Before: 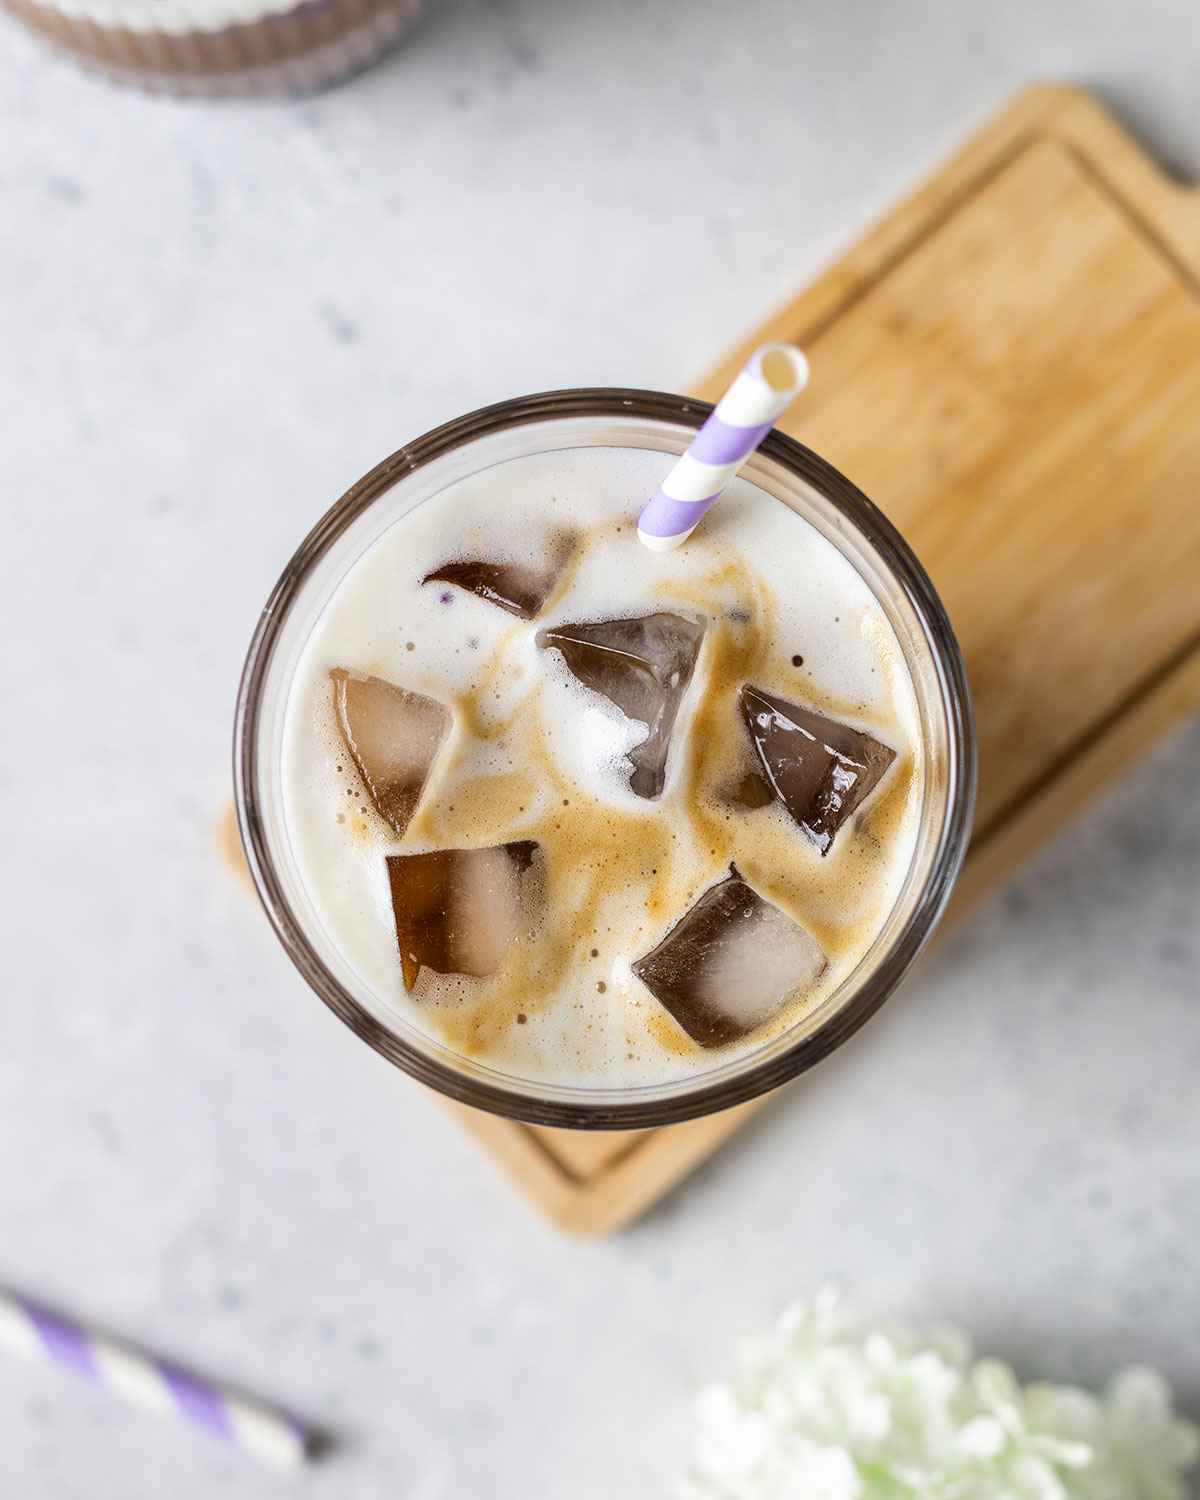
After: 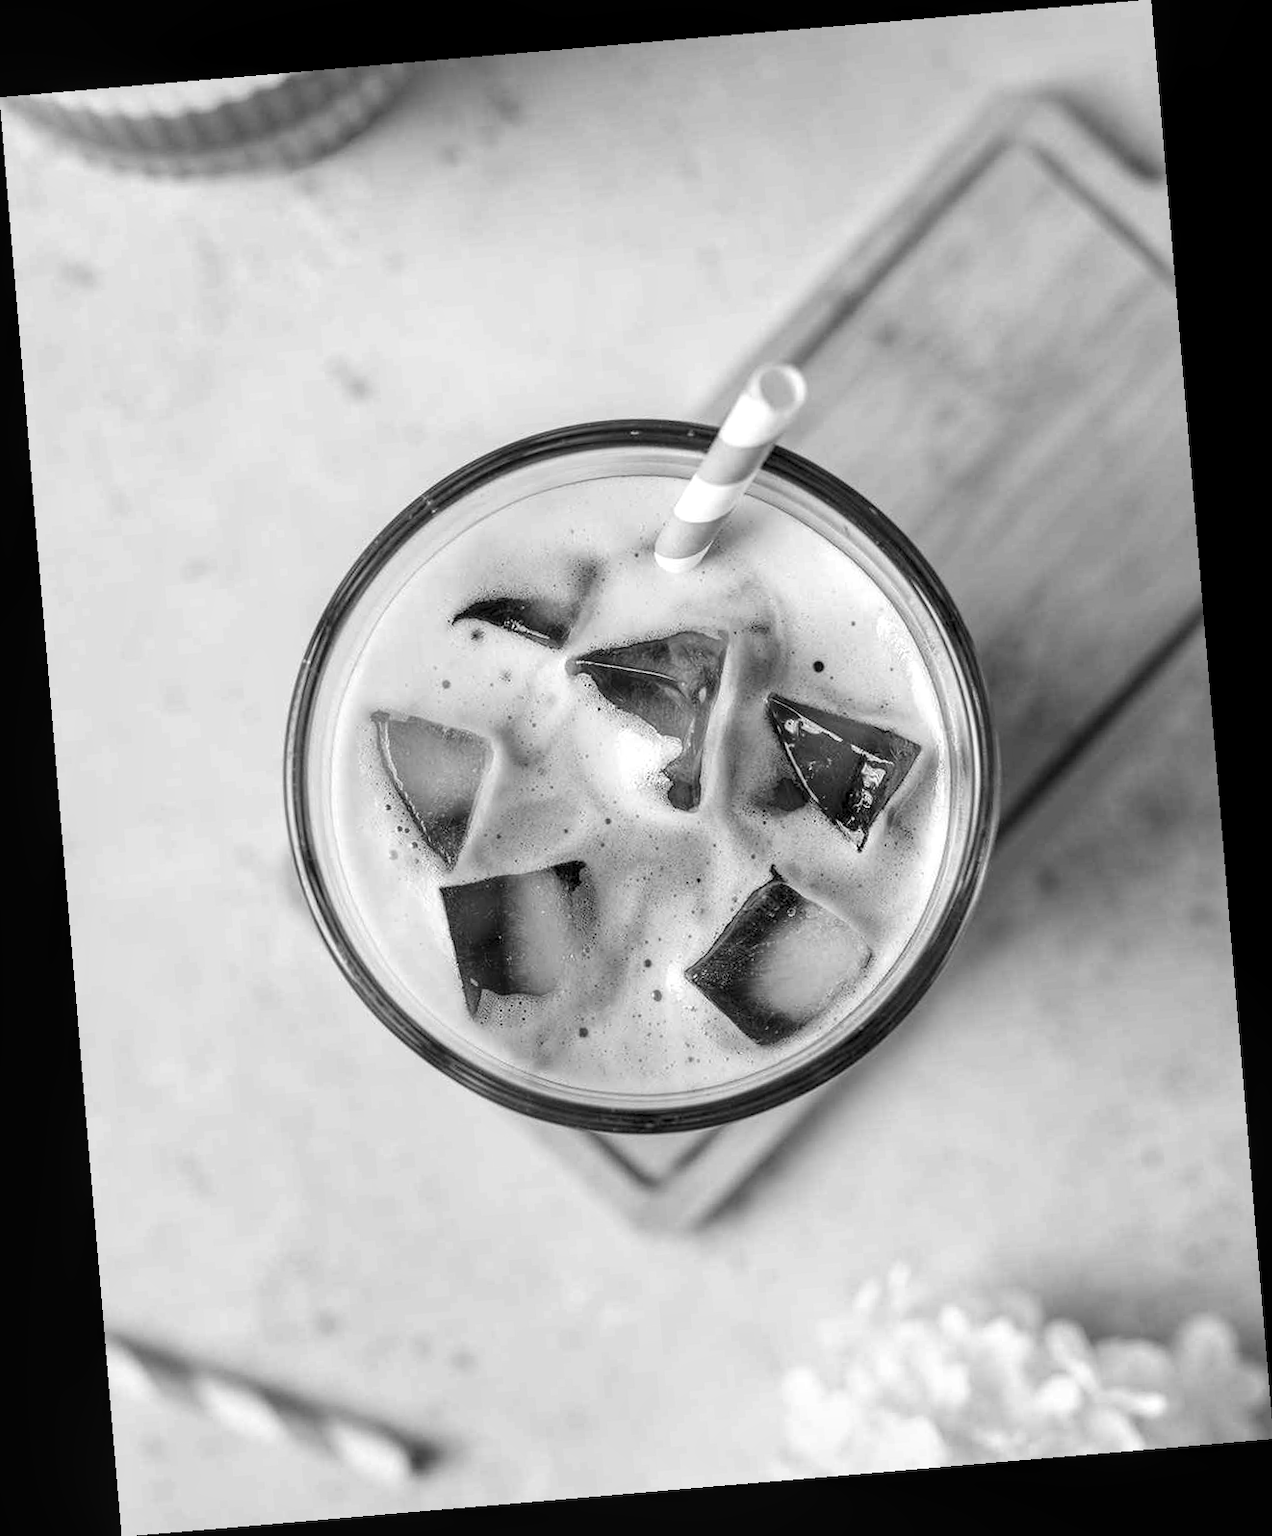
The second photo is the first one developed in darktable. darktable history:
monochrome: on, module defaults
rotate and perspective: rotation -4.86°, automatic cropping off
local contrast: highlights 83%, shadows 81%
